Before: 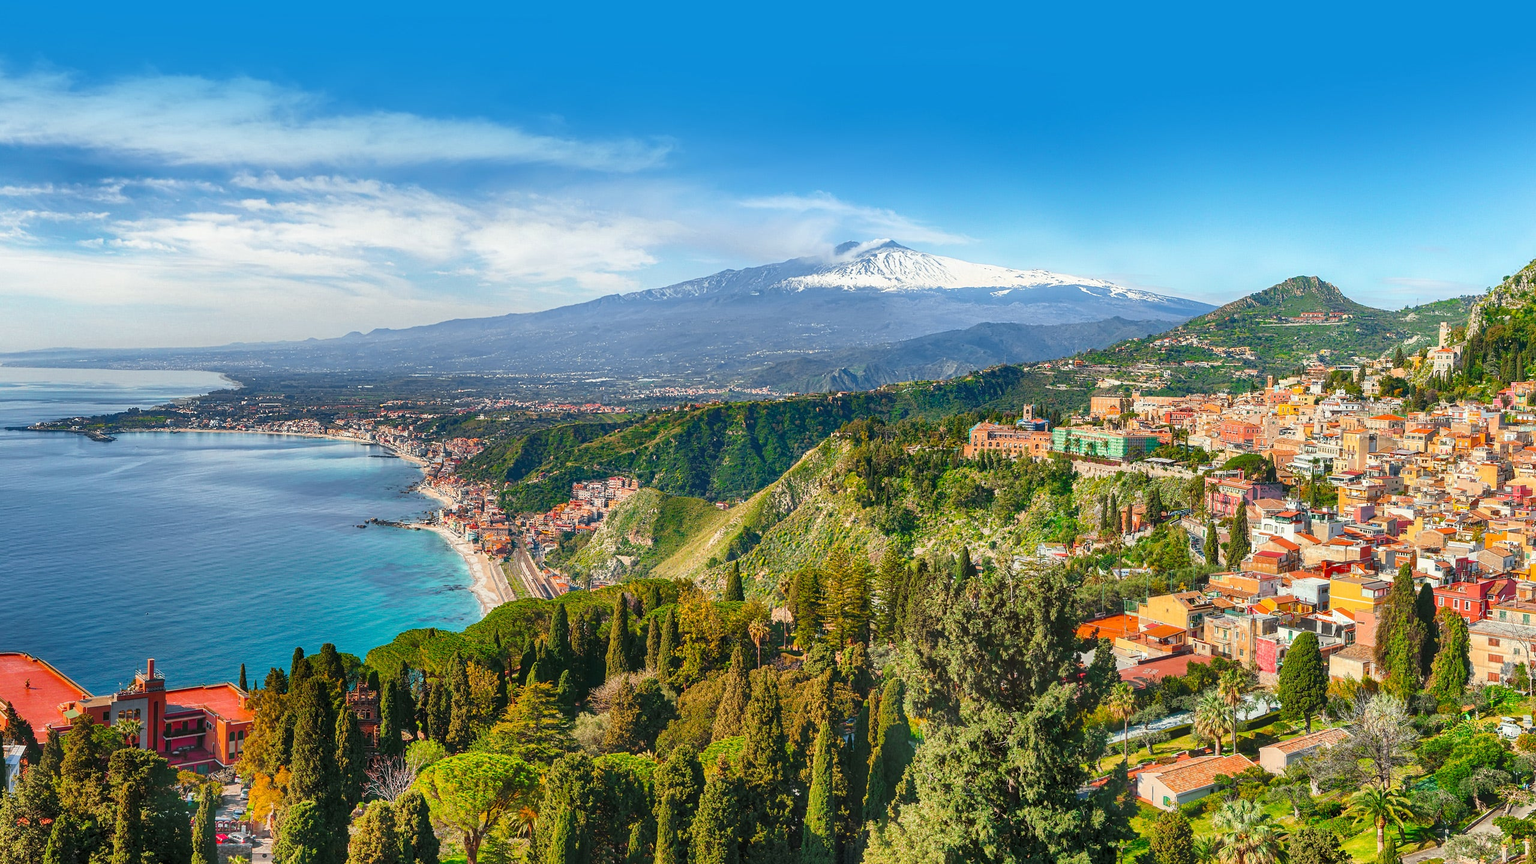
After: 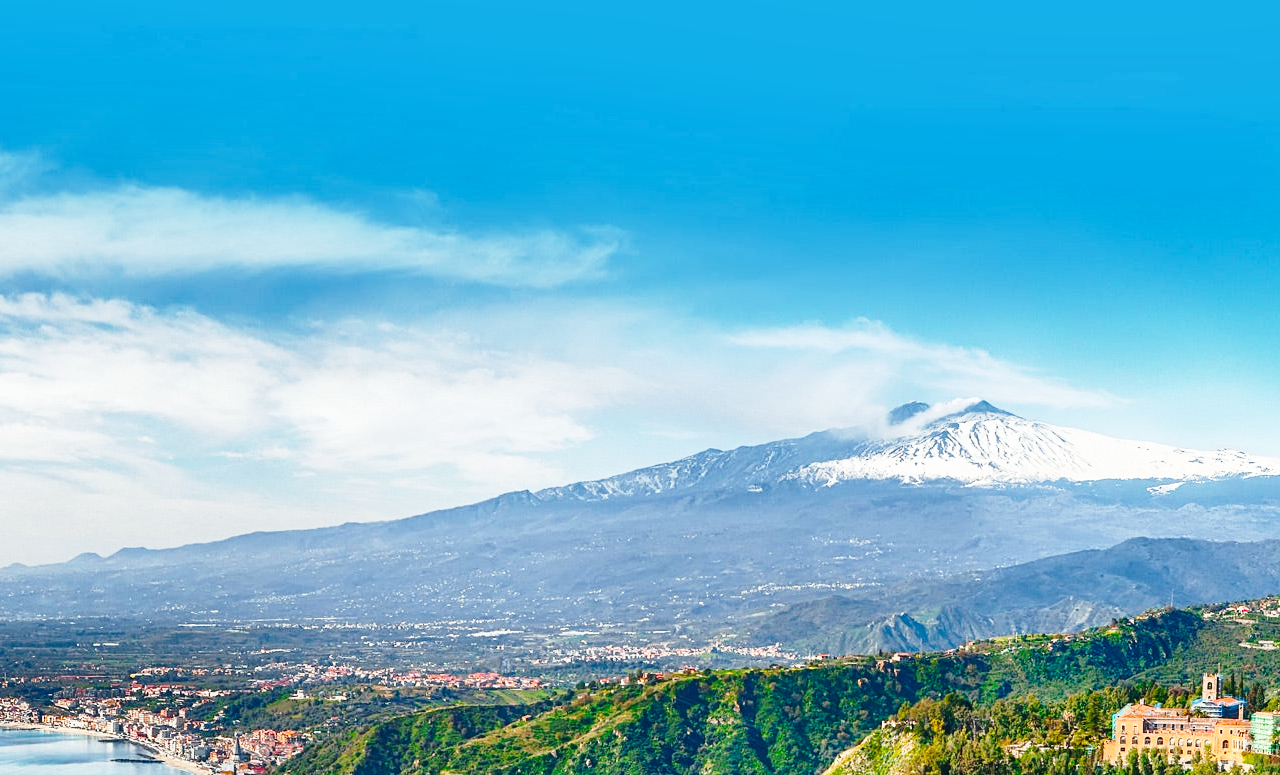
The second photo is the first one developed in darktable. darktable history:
crop: left 19.652%, right 30.332%, bottom 46.118%
base curve: curves: ch0 [(0, 0) (0.028, 0.03) (0.121, 0.232) (0.46, 0.748) (0.859, 0.968) (1, 1)], preserve colors none
shadows and highlights: low approximation 0.01, soften with gaussian
tone equalizer: on, module defaults
